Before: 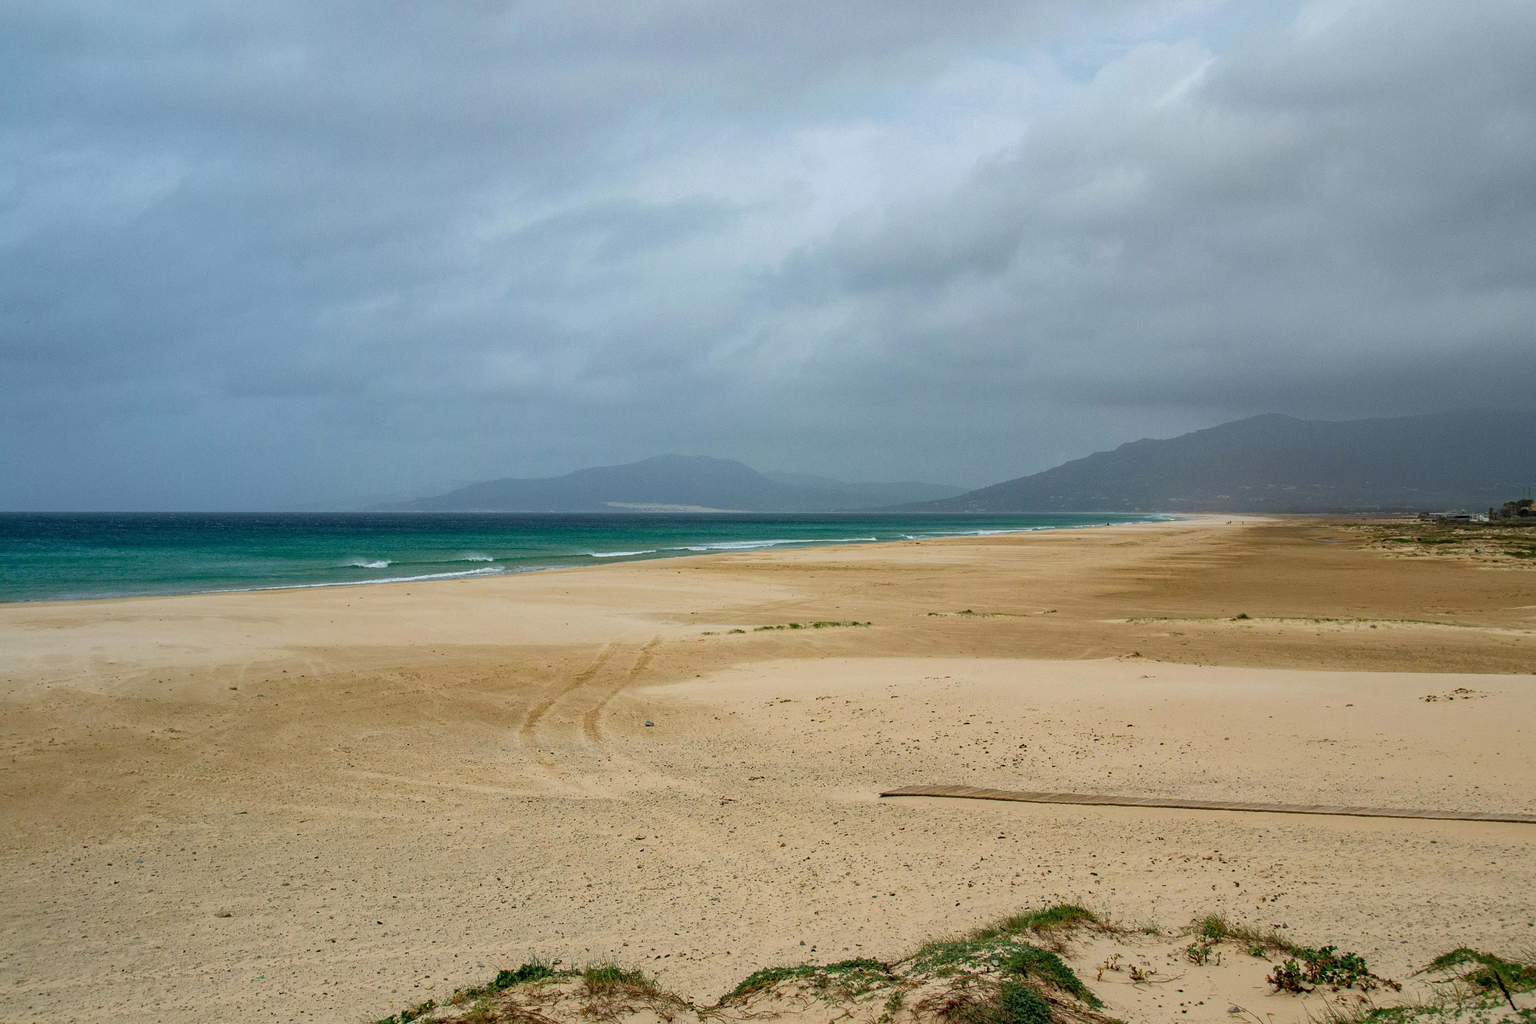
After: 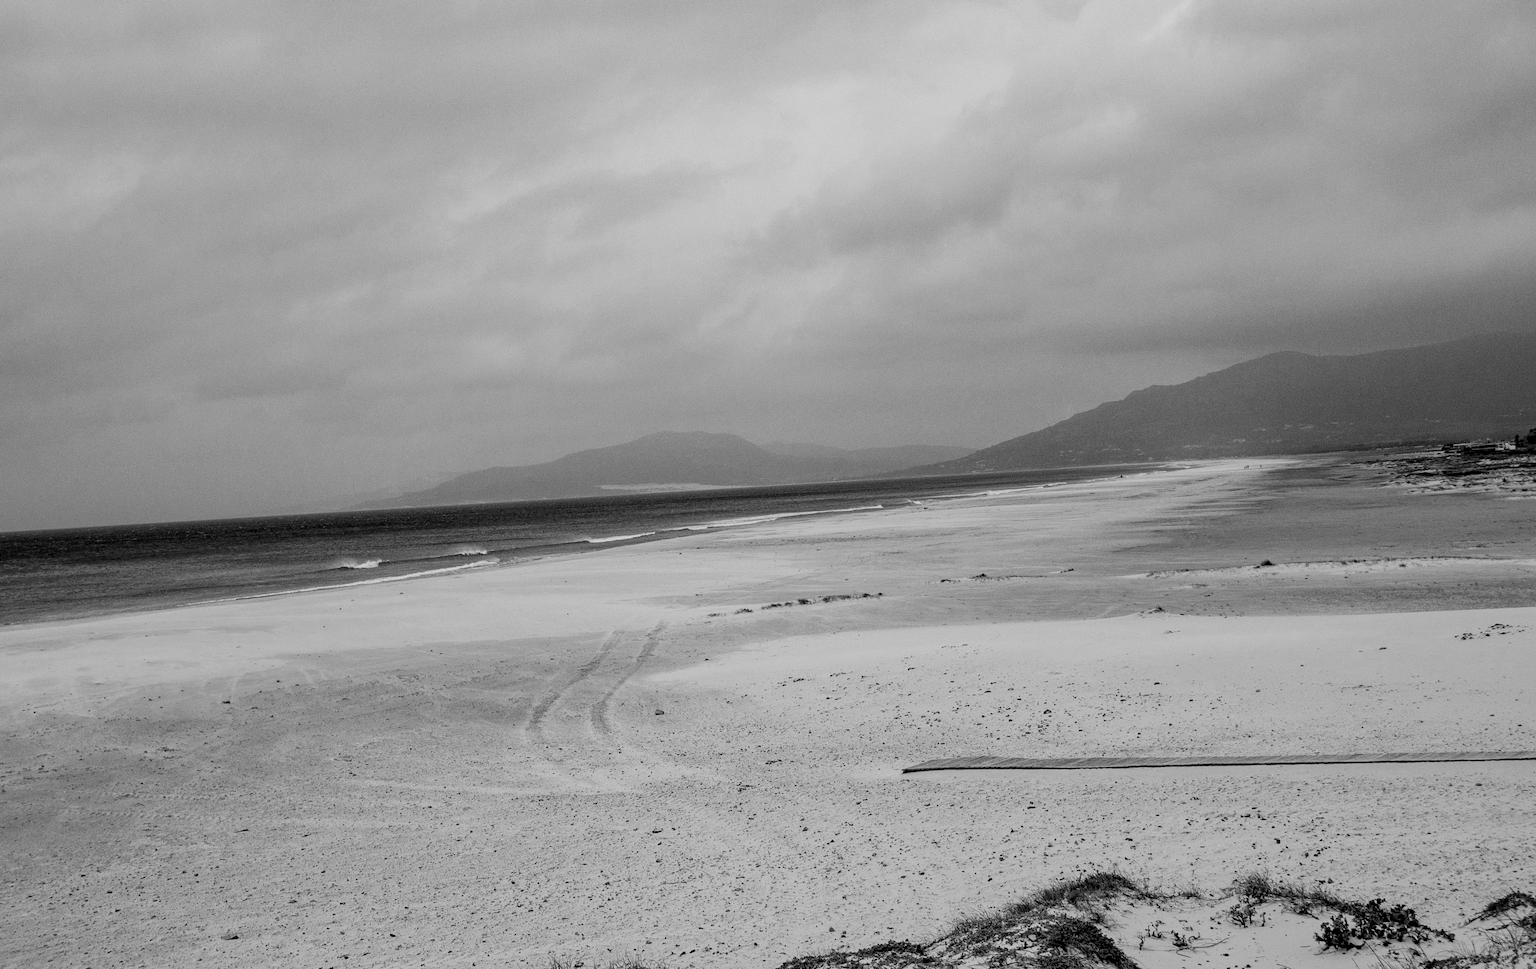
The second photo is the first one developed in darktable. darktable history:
monochrome: on, module defaults
rotate and perspective: rotation -3.52°, crop left 0.036, crop right 0.964, crop top 0.081, crop bottom 0.919
filmic rgb: black relative exposure -5 EV, hardness 2.88, contrast 1.3, highlights saturation mix -30%
exposure: compensate exposure bias true, compensate highlight preservation false
local contrast: highlights 100%, shadows 100%, detail 120%, midtone range 0.2
